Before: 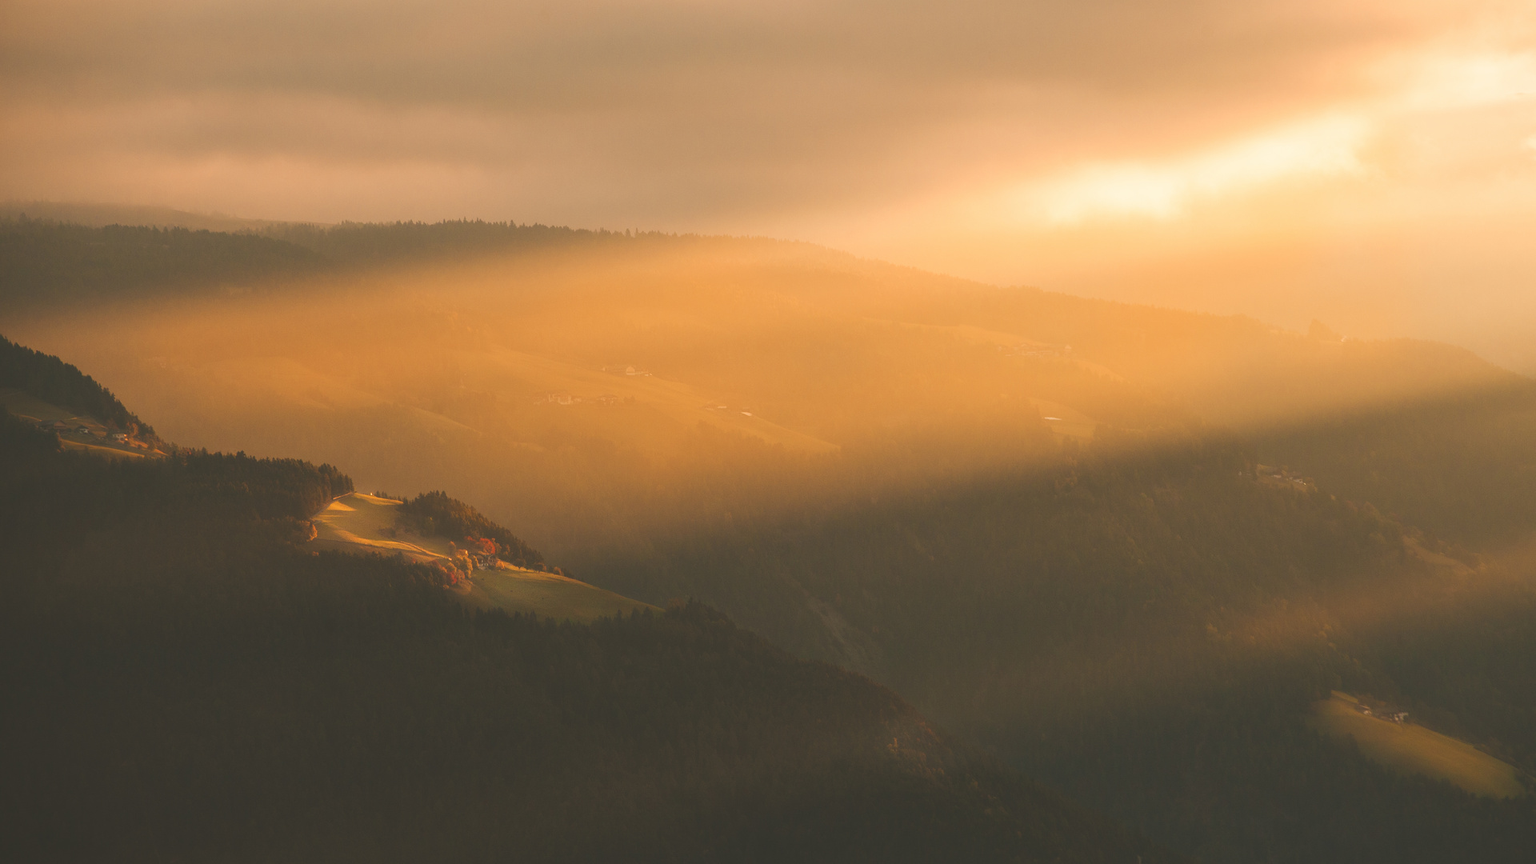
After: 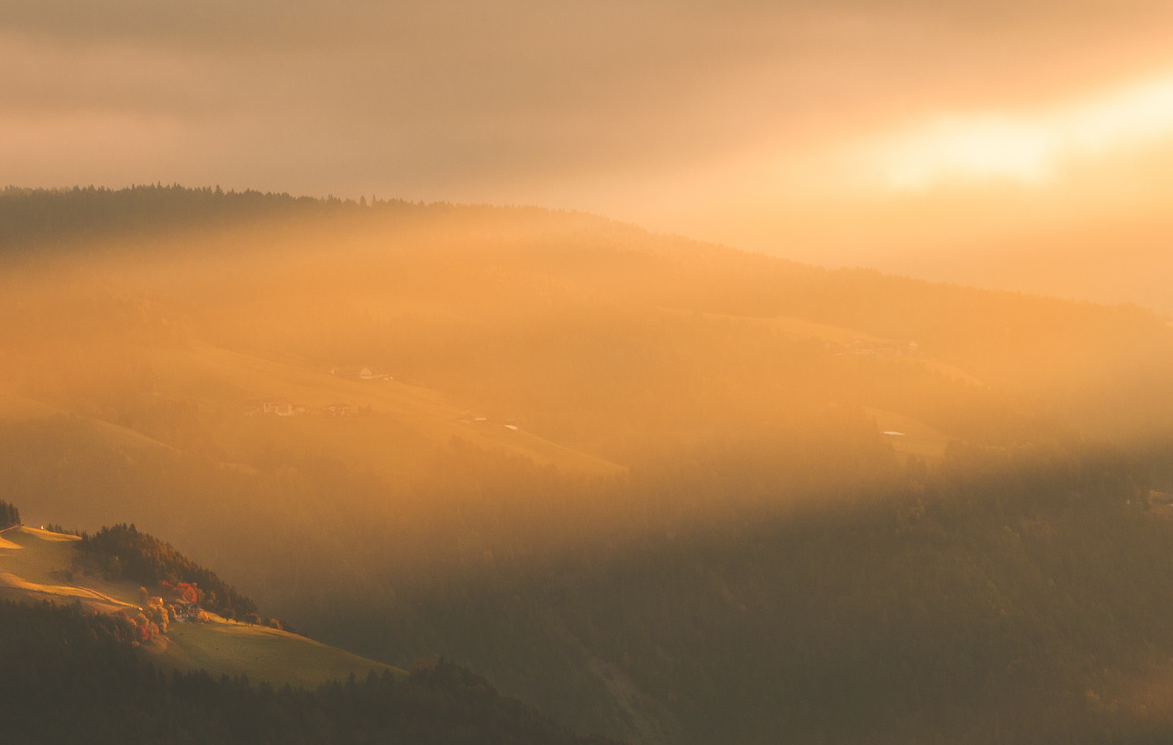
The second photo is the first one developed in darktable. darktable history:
crop: left 22.002%, top 8.418%, right 16.901%, bottom 22.531%
